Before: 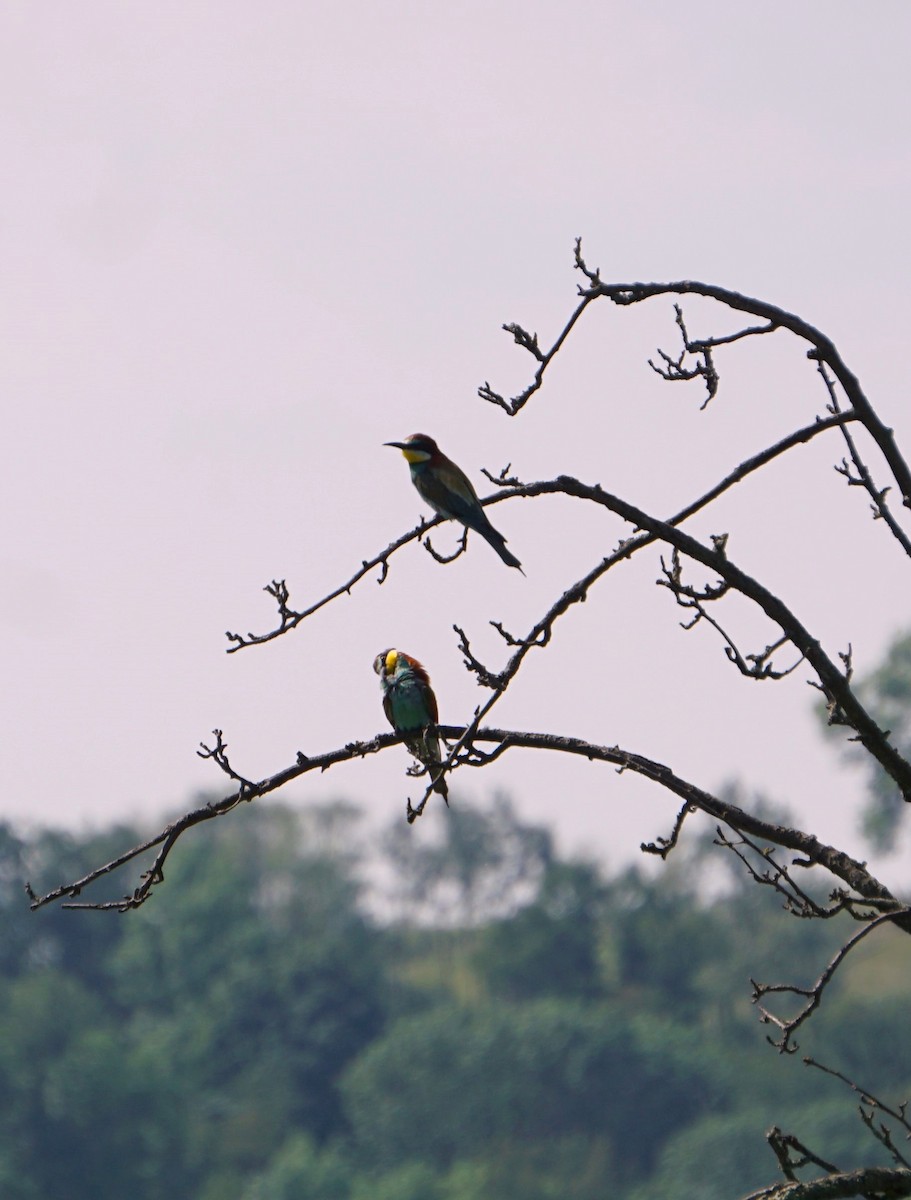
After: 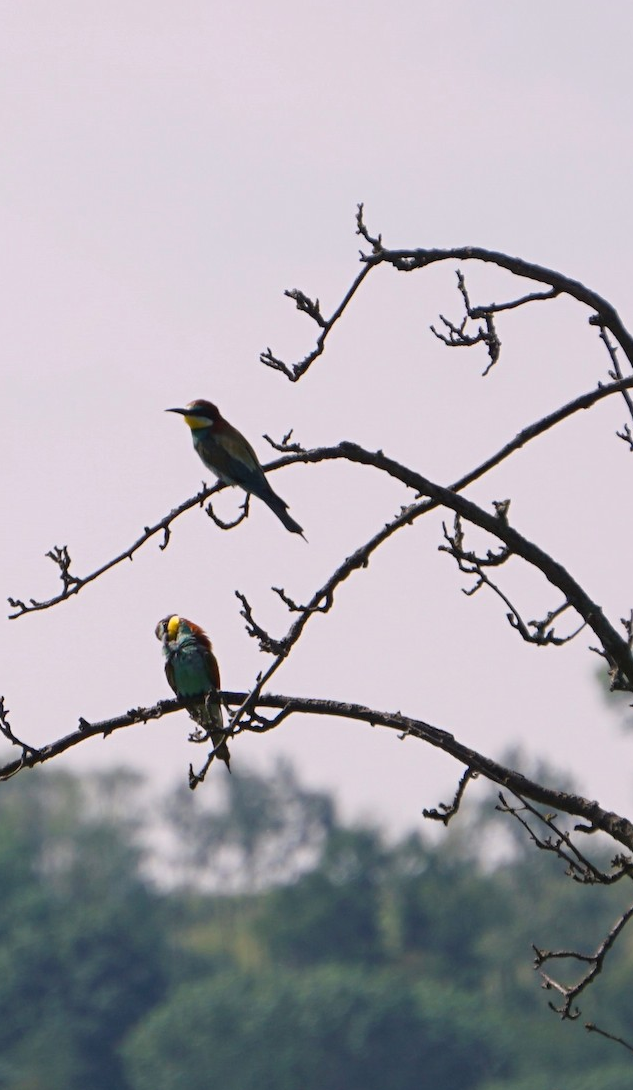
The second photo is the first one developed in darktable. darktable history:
exposure: black level correction 0, compensate exposure bias true, compensate highlight preservation false
crop and rotate: left 24.034%, top 2.838%, right 6.406%, bottom 6.299%
